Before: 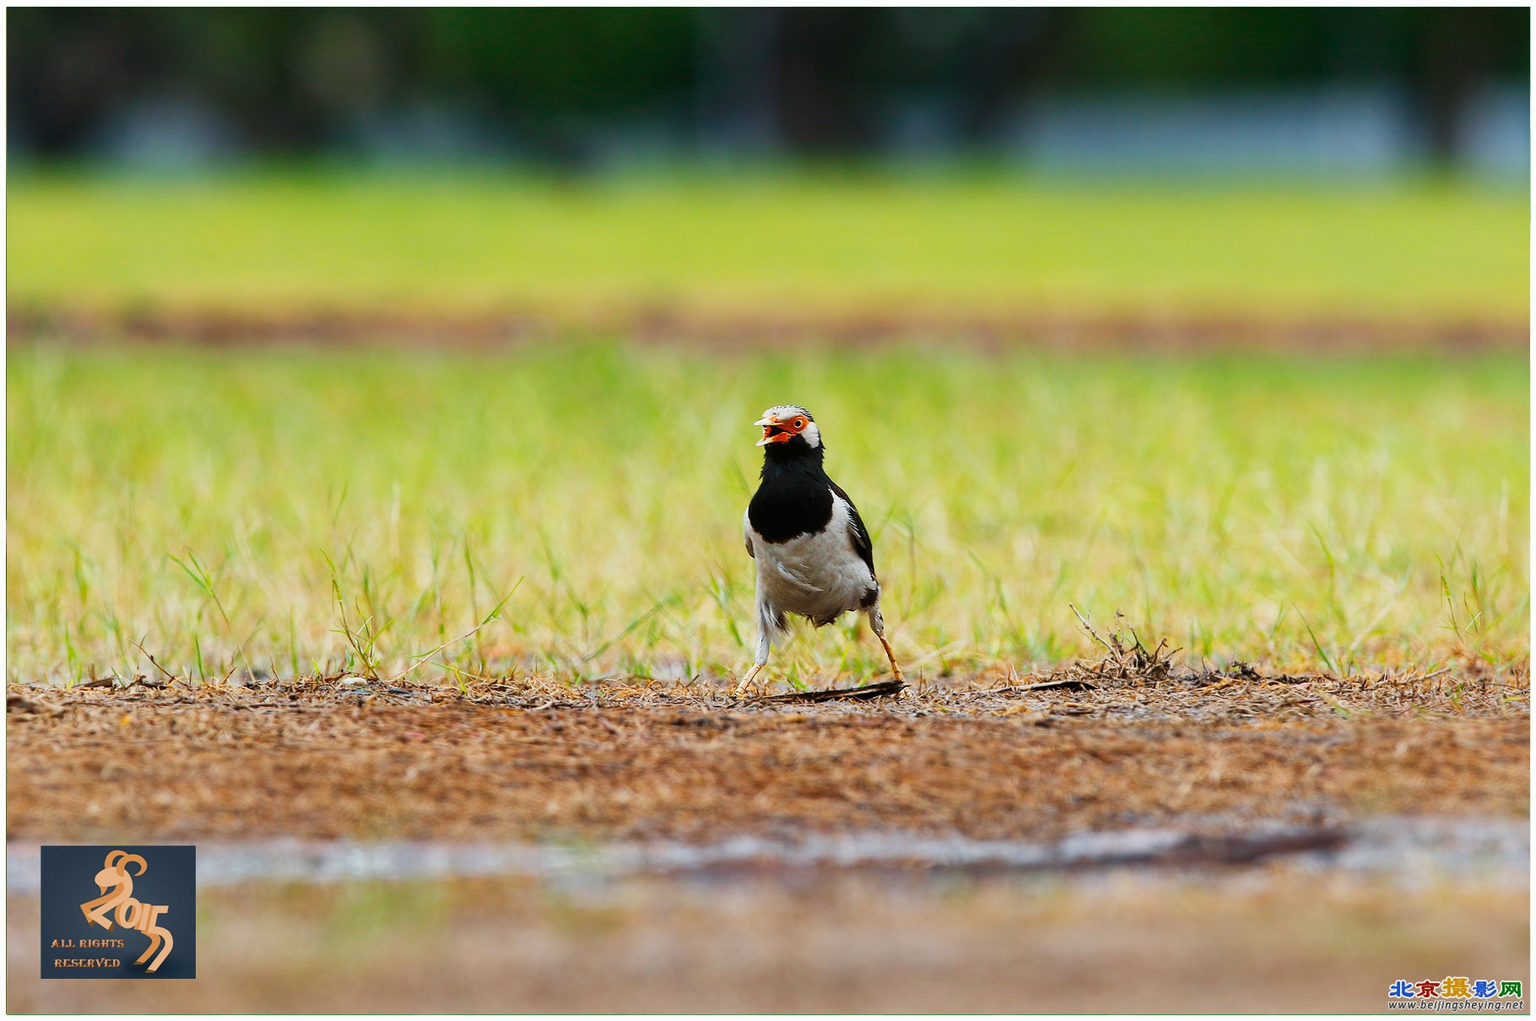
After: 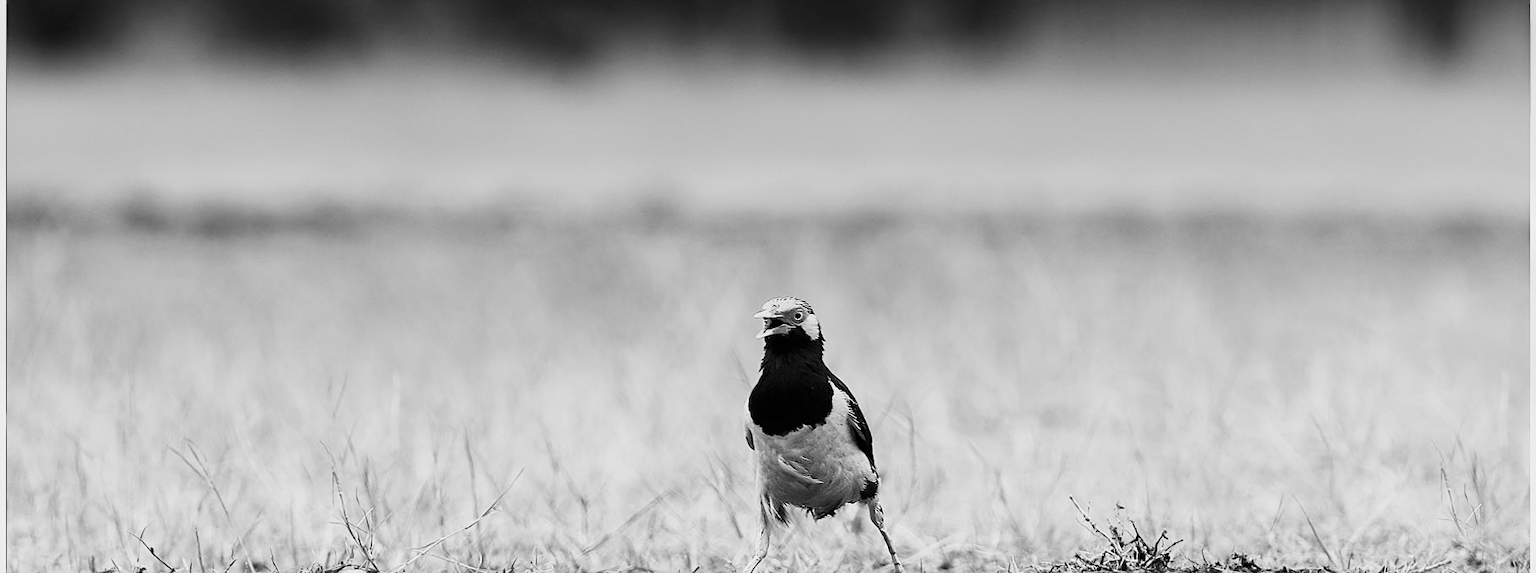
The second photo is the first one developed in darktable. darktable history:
color balance: gamma [0.9, 0.988, 0.975, 1.025], gain [1.05, 1, 1, 1]
contrast brightness saturation: contrast 0.2, brightness 0.16, saturation 0.22
monochrome: a 26.22, b 42.67, size 0.8
velvia: strength 30%
crop and rotate: top 10.605%, bottom 33.274%
sharpen: on, module defaults
exposure: black level correction 0.001, compensate highlight preservation false
